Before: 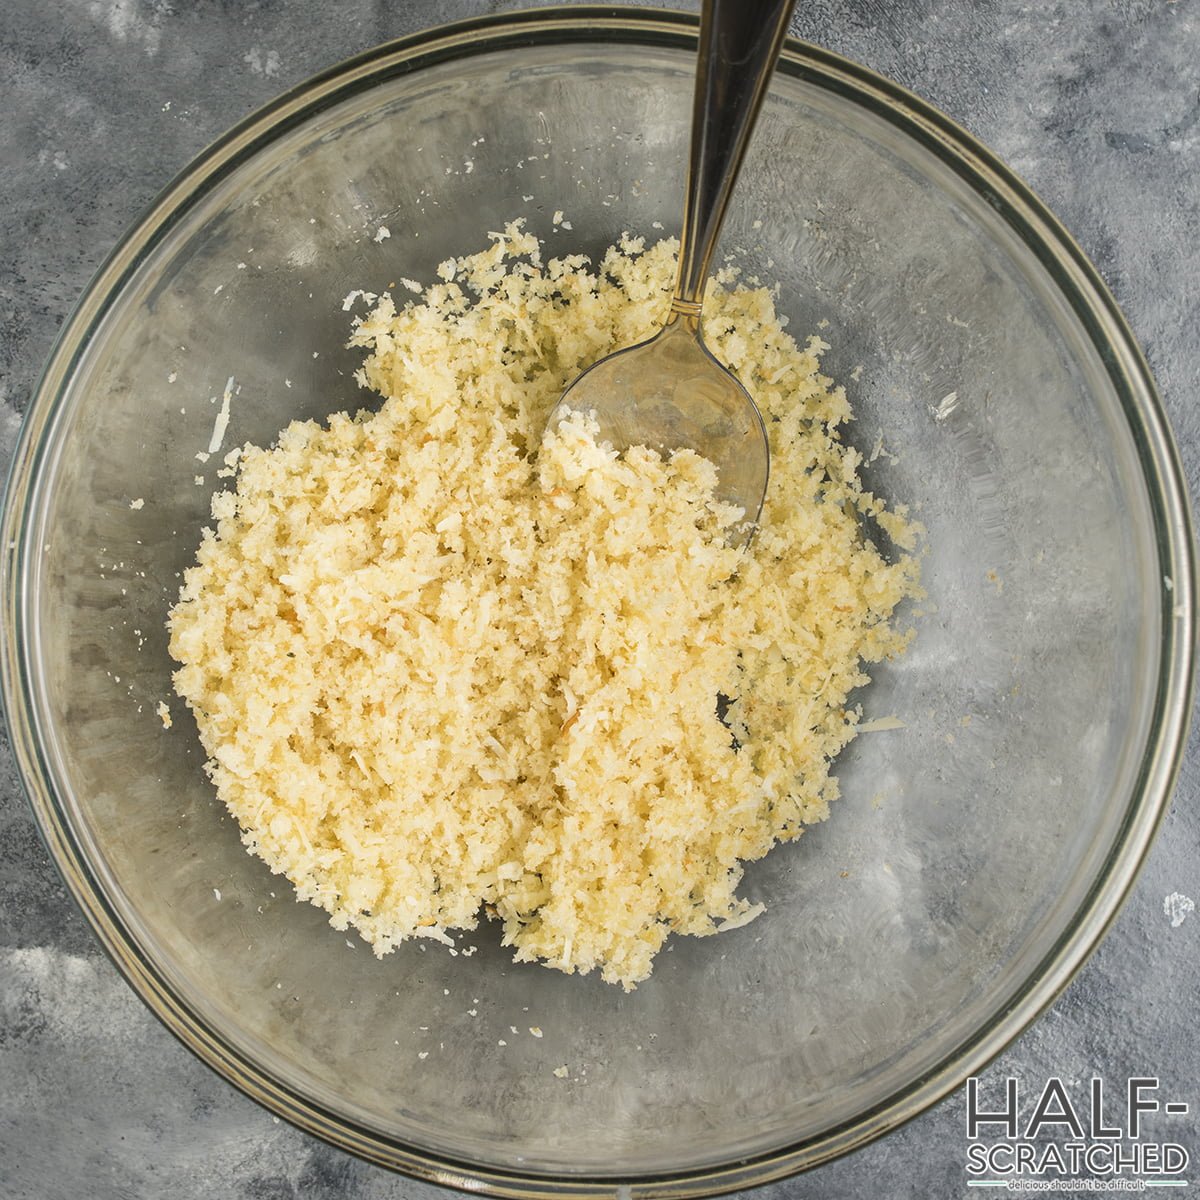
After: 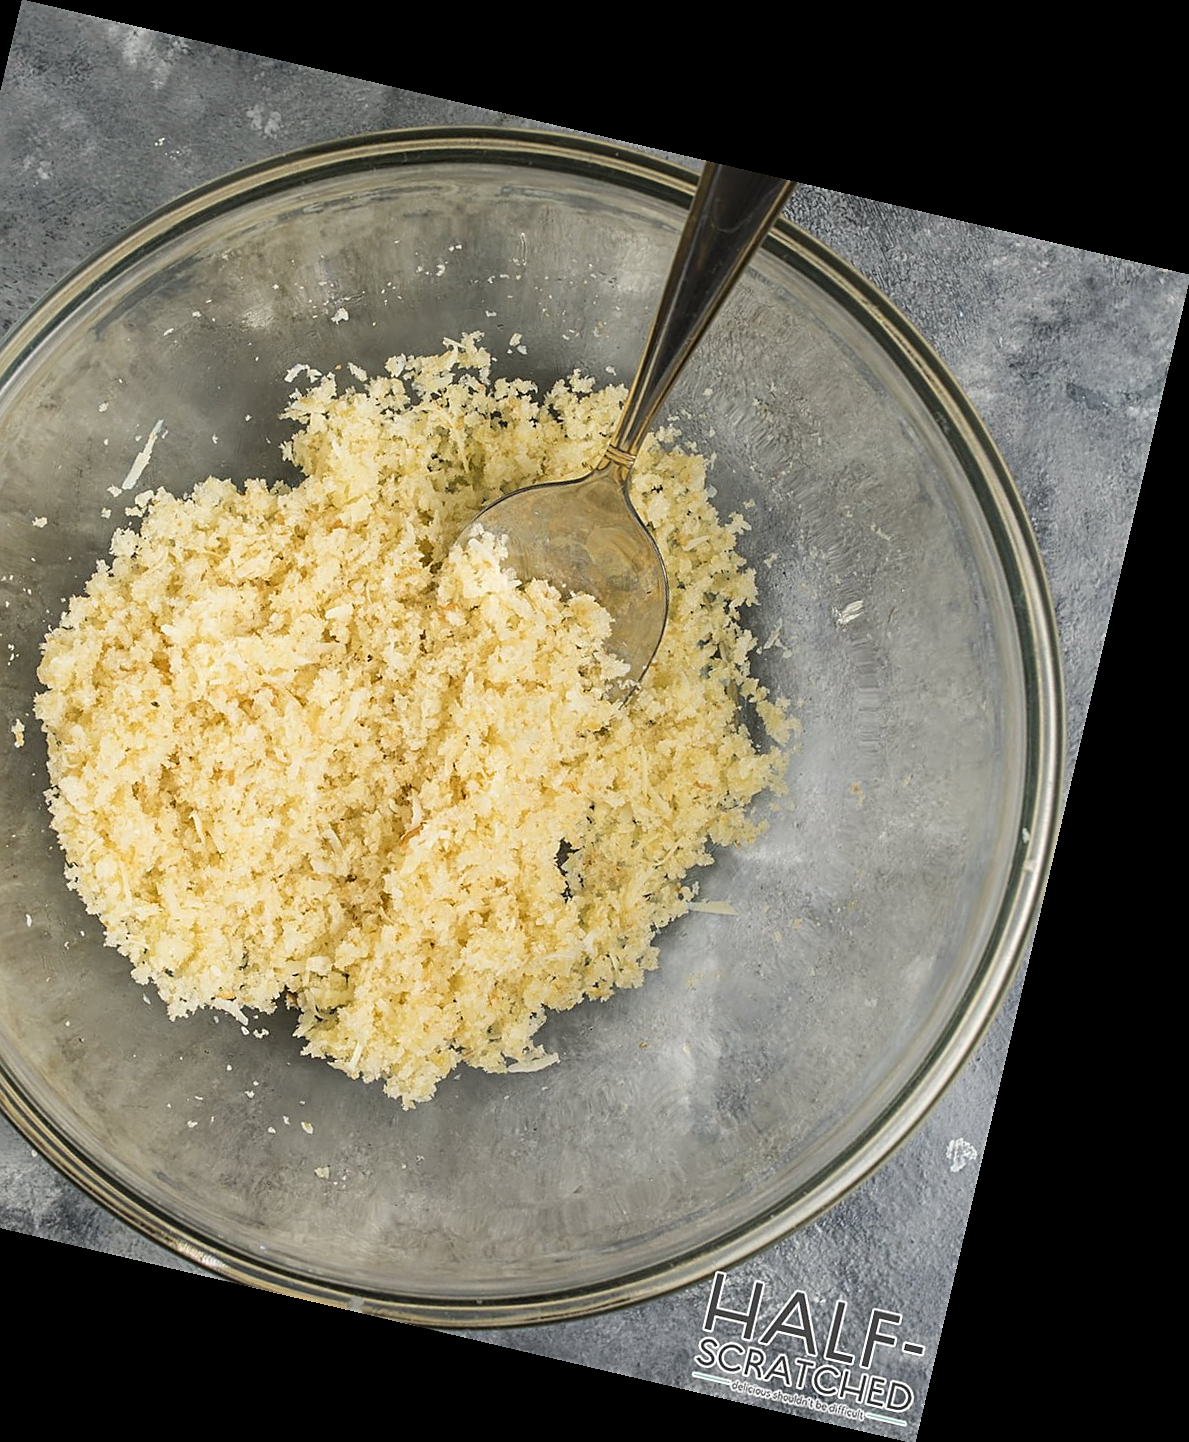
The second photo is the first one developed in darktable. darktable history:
crop: left 17.582%, bottom 0.031%
sharpen: on, module defaults
rotate and perspective: rotation 13.27°, automatic cropping off
